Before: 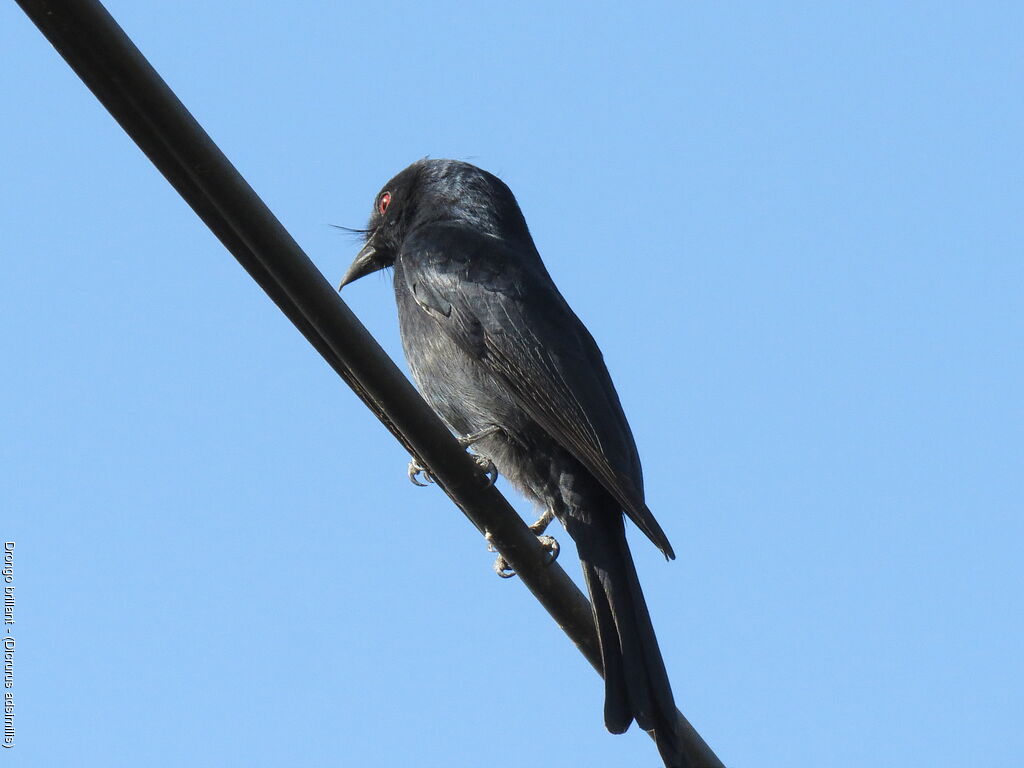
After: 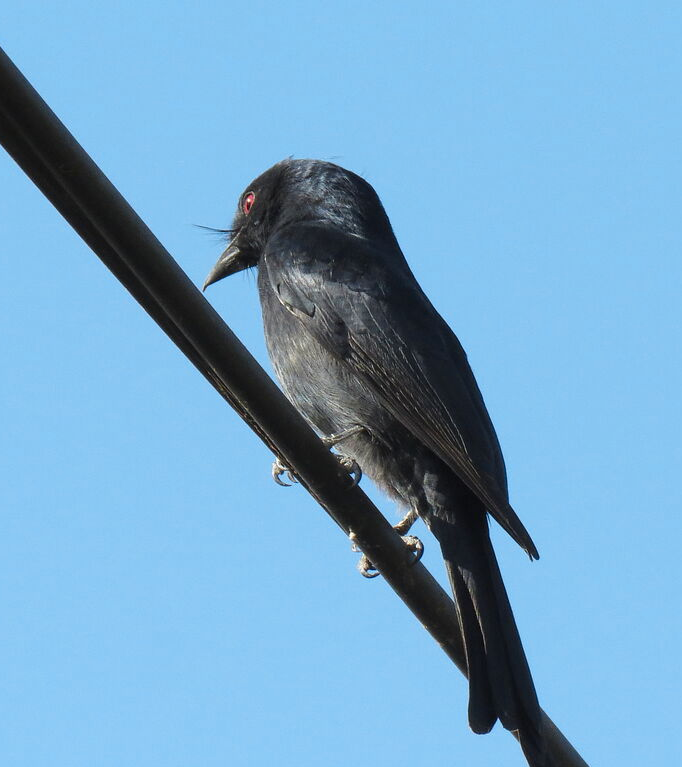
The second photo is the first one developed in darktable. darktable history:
crop and rotate: left 13.341%, right 20.007%
exposure: compensate highlight preservation false
color zones: curves: ch1 [(0.239, 0.552) (0.75, 0.5)]; ch2 [(0.25, 0.462) (0.749, 0.457)], mix 42.49%
